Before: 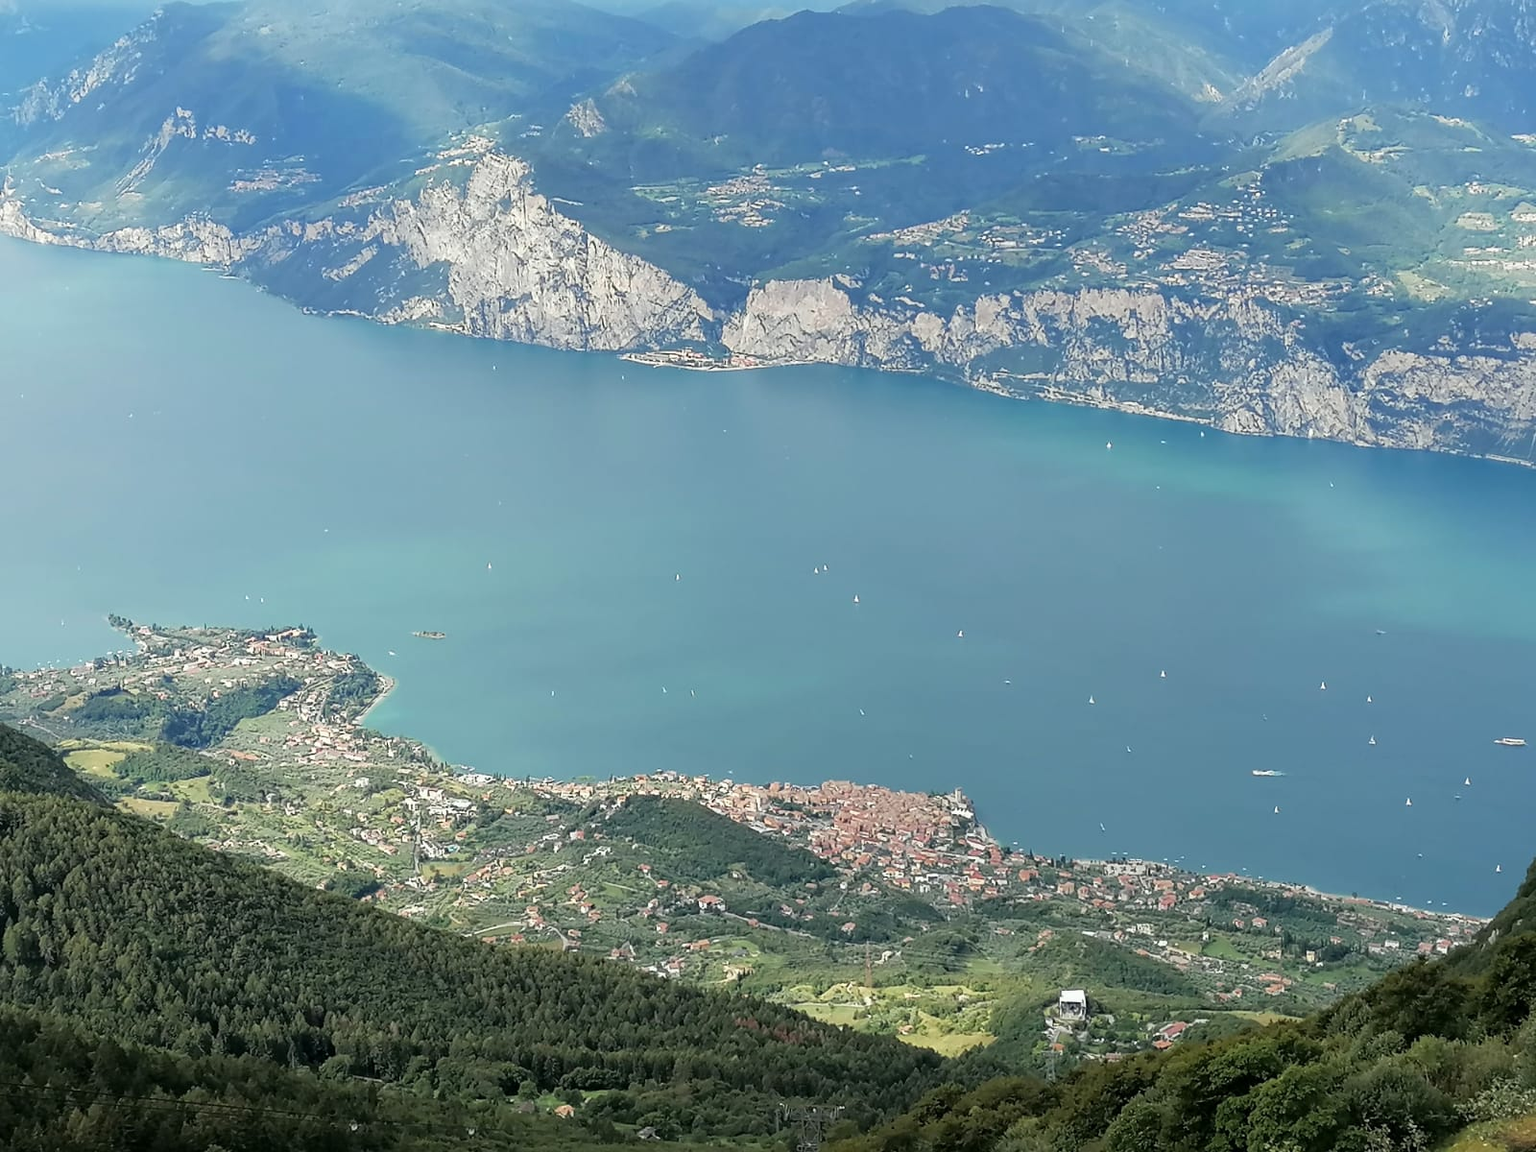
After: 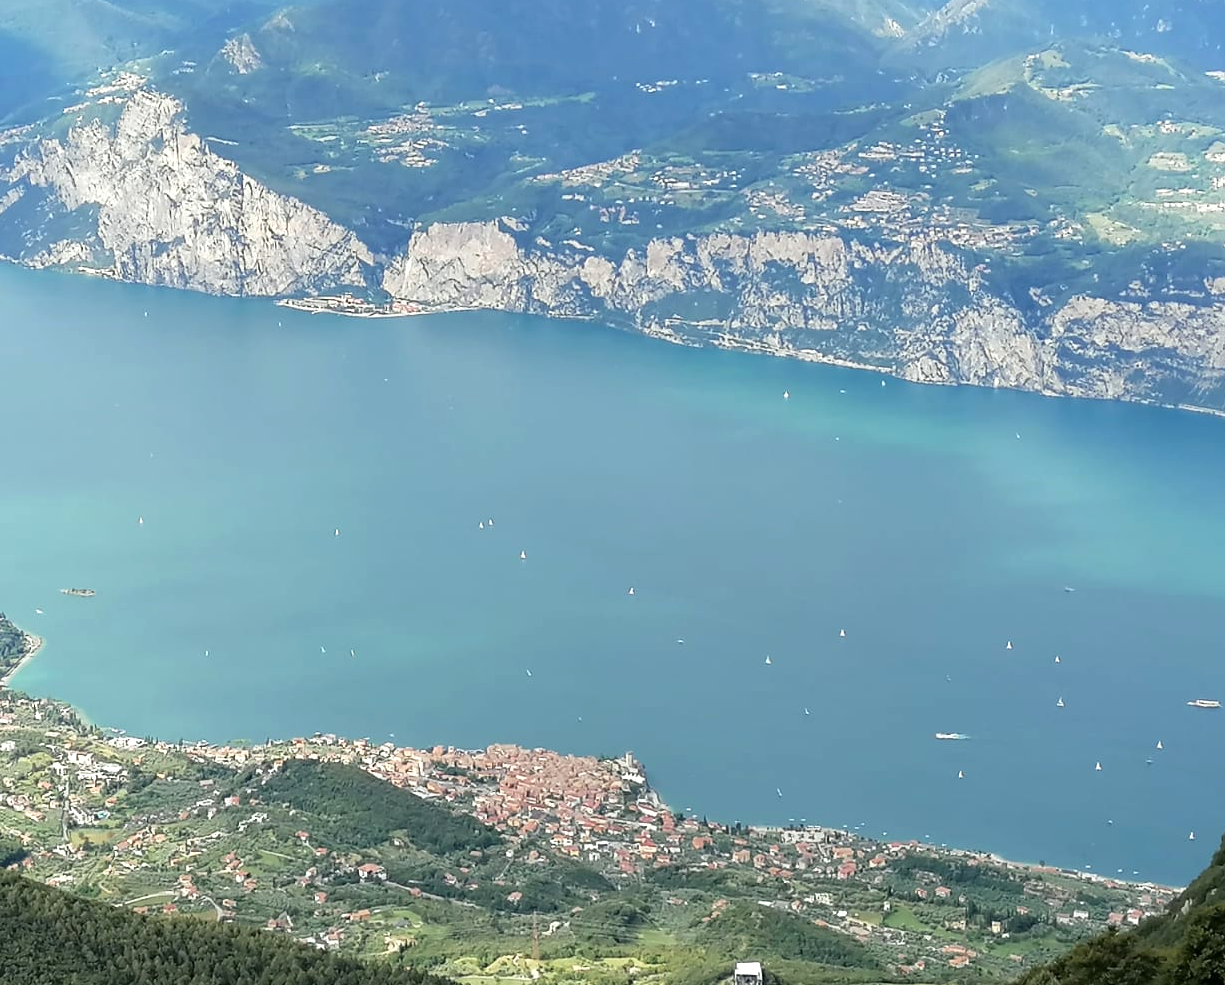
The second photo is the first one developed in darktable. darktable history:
exposure: exposure 0.3 EV, compensate highlight preservation false
crop: left 23.095%, top 5.827%, bottom 11.854%
